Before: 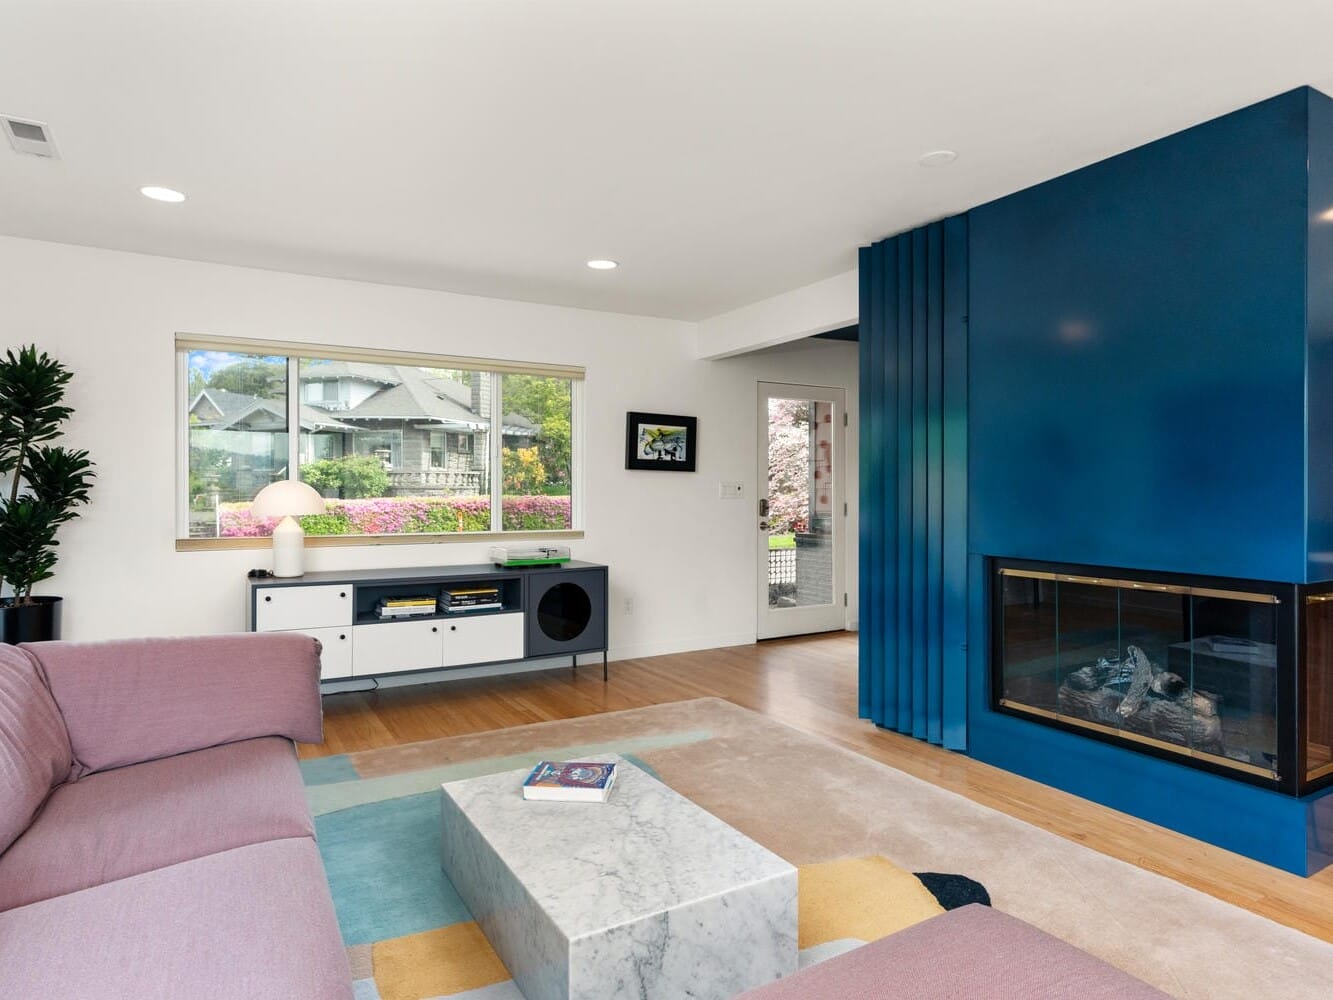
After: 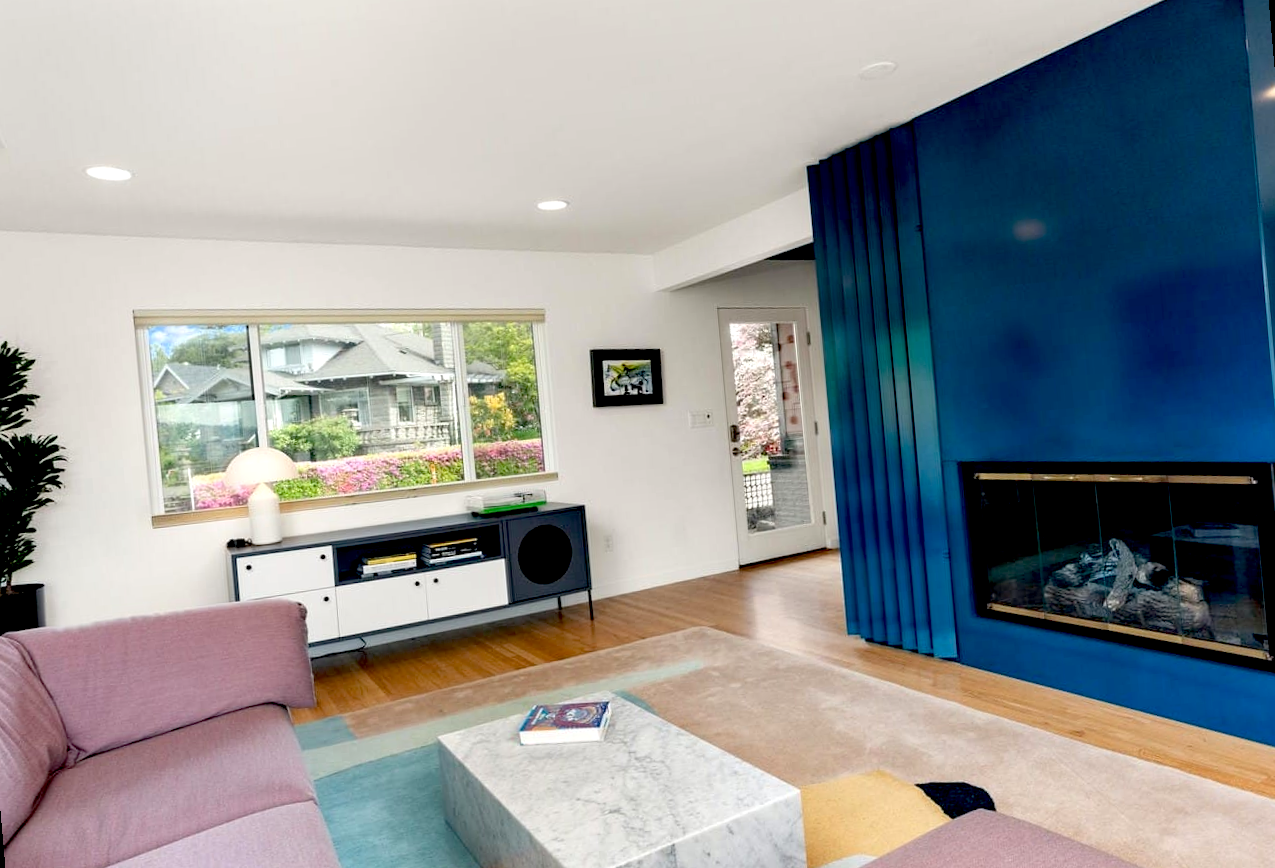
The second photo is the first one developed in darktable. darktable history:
rotate and perspective: rotation -5°, crop left 0.05, crop right 0.952, crop top 0.11, crop bottom 0.89
exposure: black level correction 0.025, exposure 0.182 EV, compensate highlight preservation false
